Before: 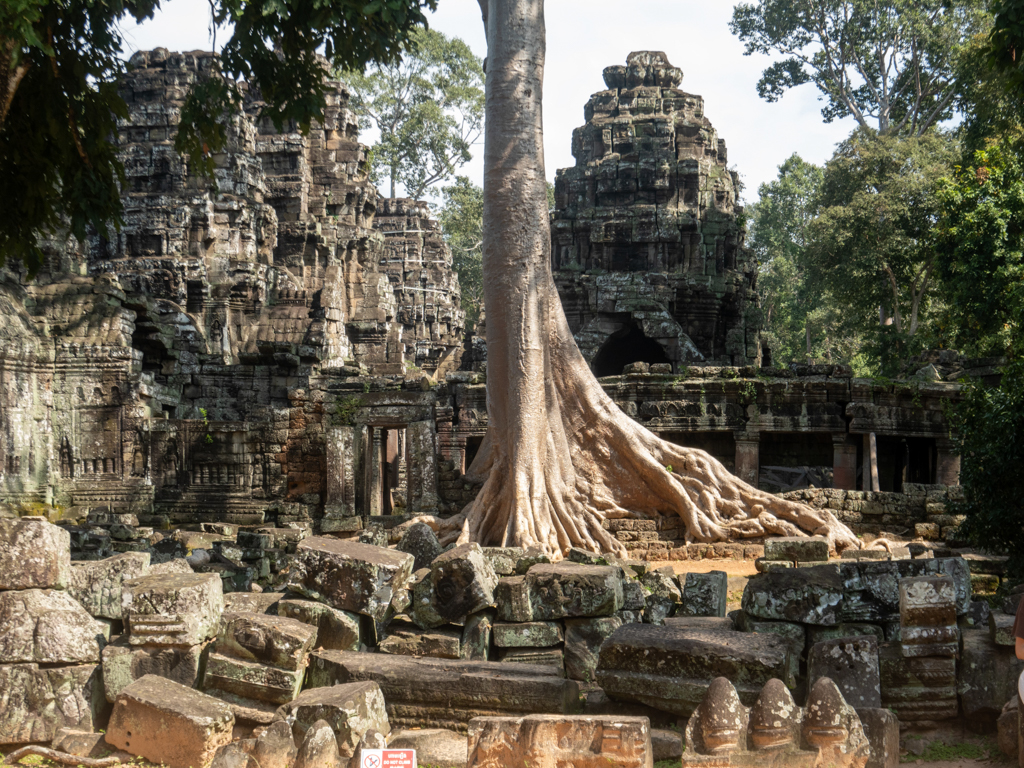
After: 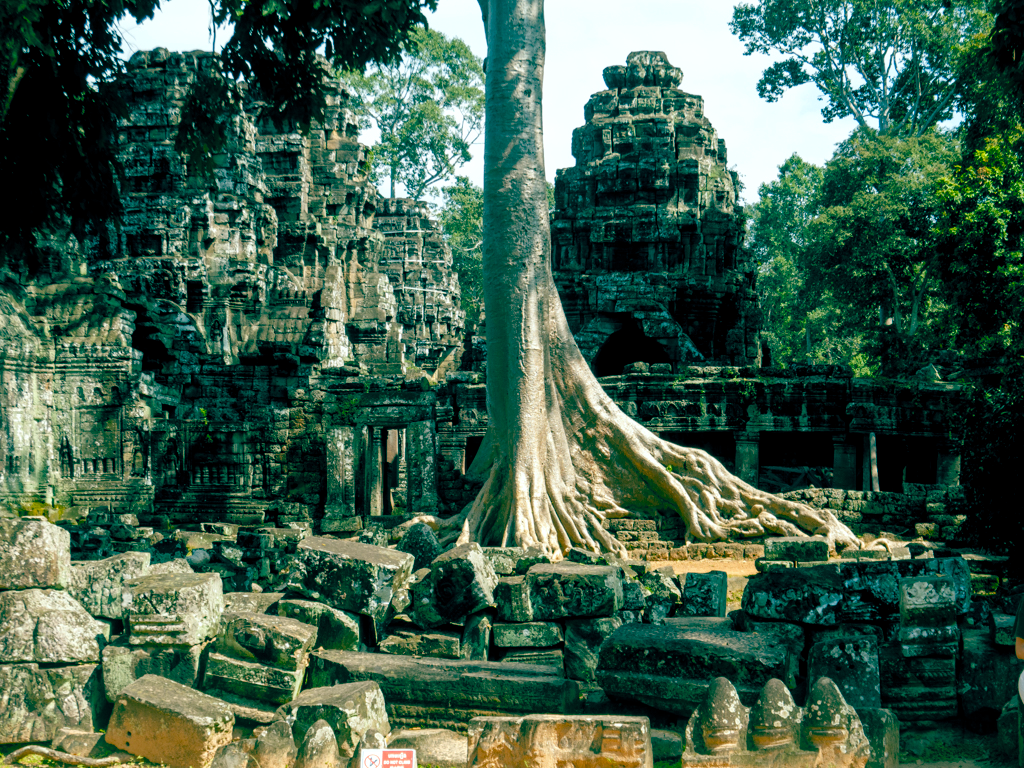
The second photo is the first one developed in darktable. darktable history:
color balance rgb: power › hue 61.82°, global offset › luminance -0.554%, global offset › chroma 0.904%, global offset › hue 173.44°, linear chroma grading › global chroma 15.568%, perceptual saturation grading › global saturation 45.8%, perceptual saturation grading › highlights -50.316%, perceptual saturation grading › shadows 30.916%, contrast 5.333%
